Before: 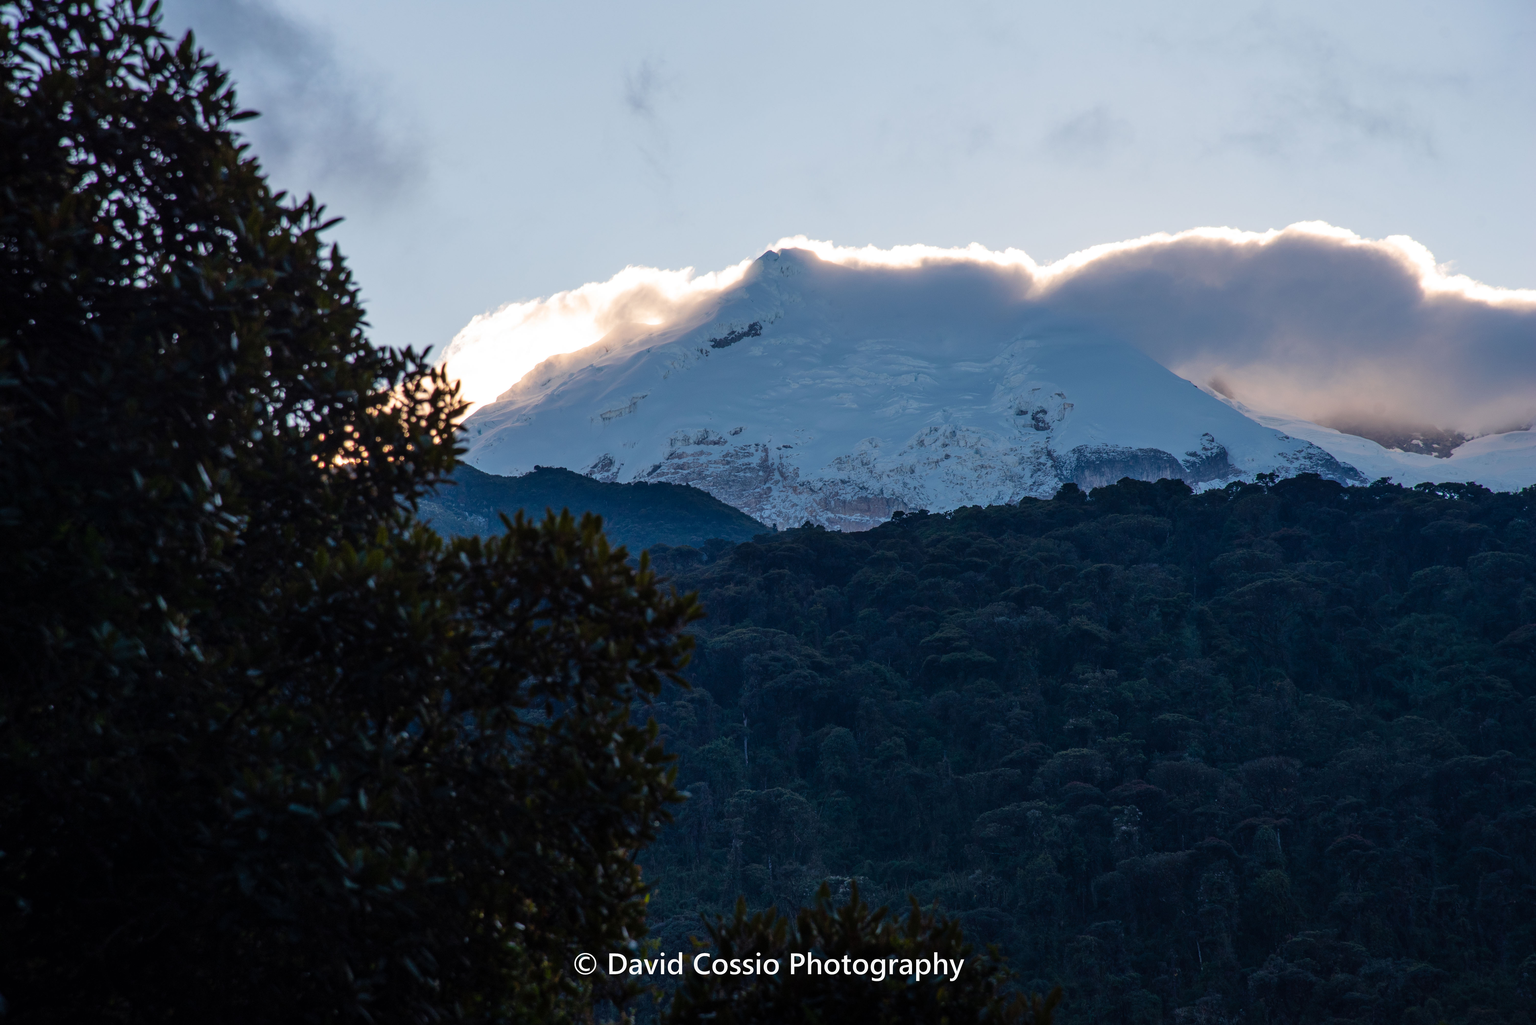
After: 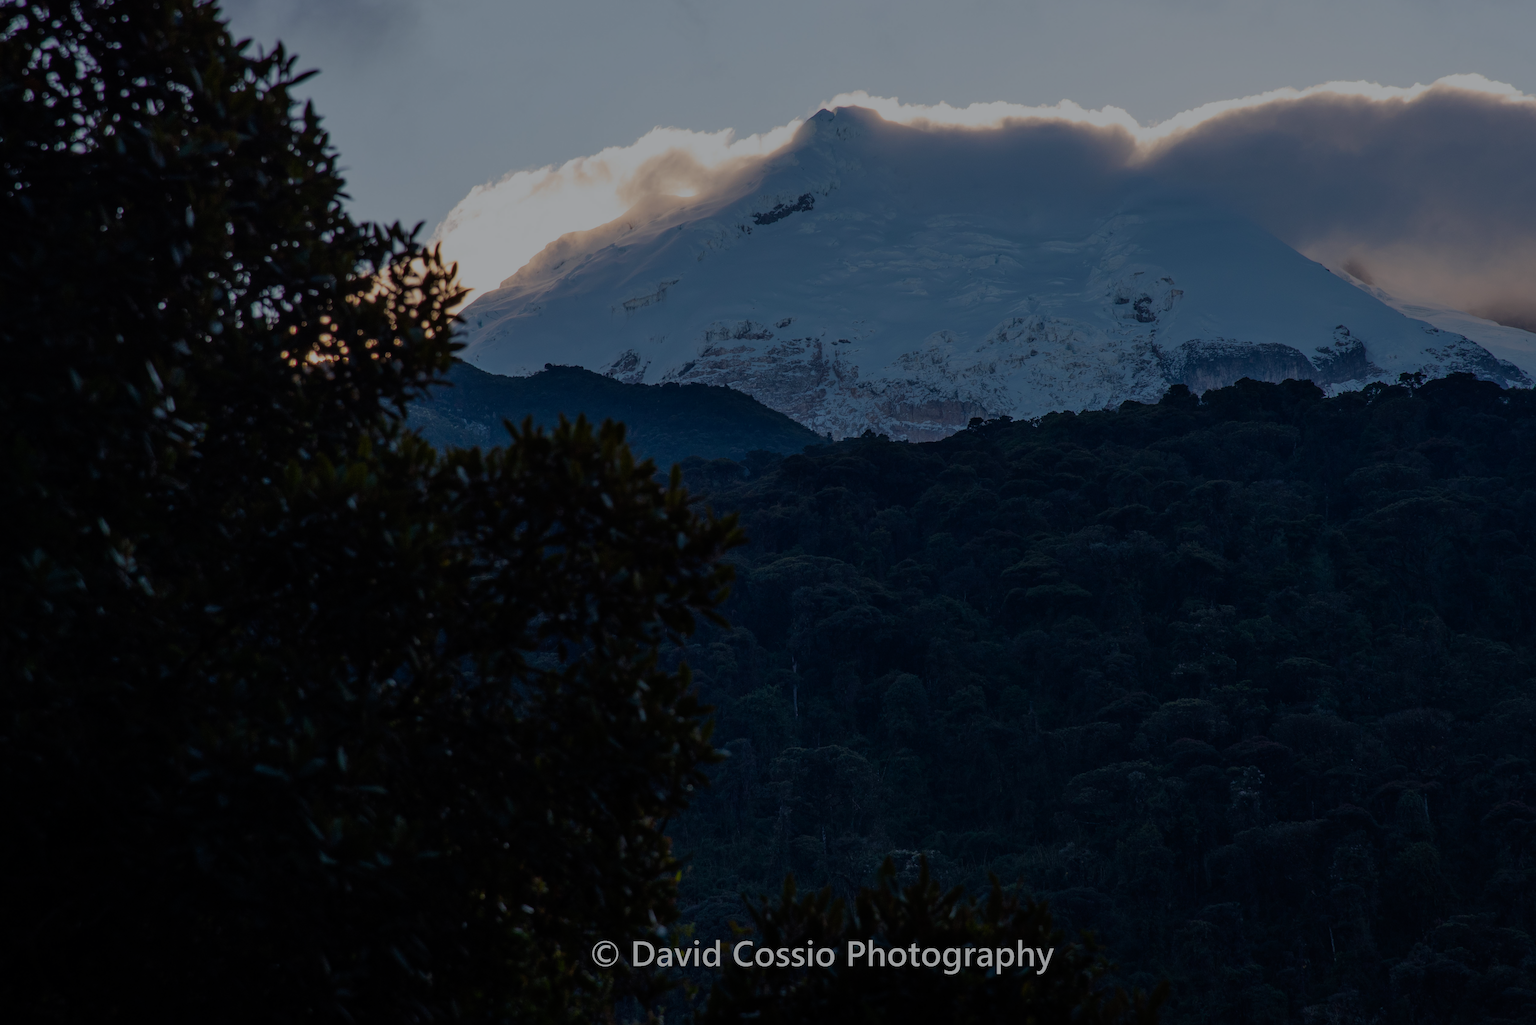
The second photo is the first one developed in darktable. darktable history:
exposure: exposure -1.468 EV, compensate highlight preservation false
crop and rotate: left 4.842%, top 15.51%, right 10.668%
white balance: red 0.986, blue 1.01
